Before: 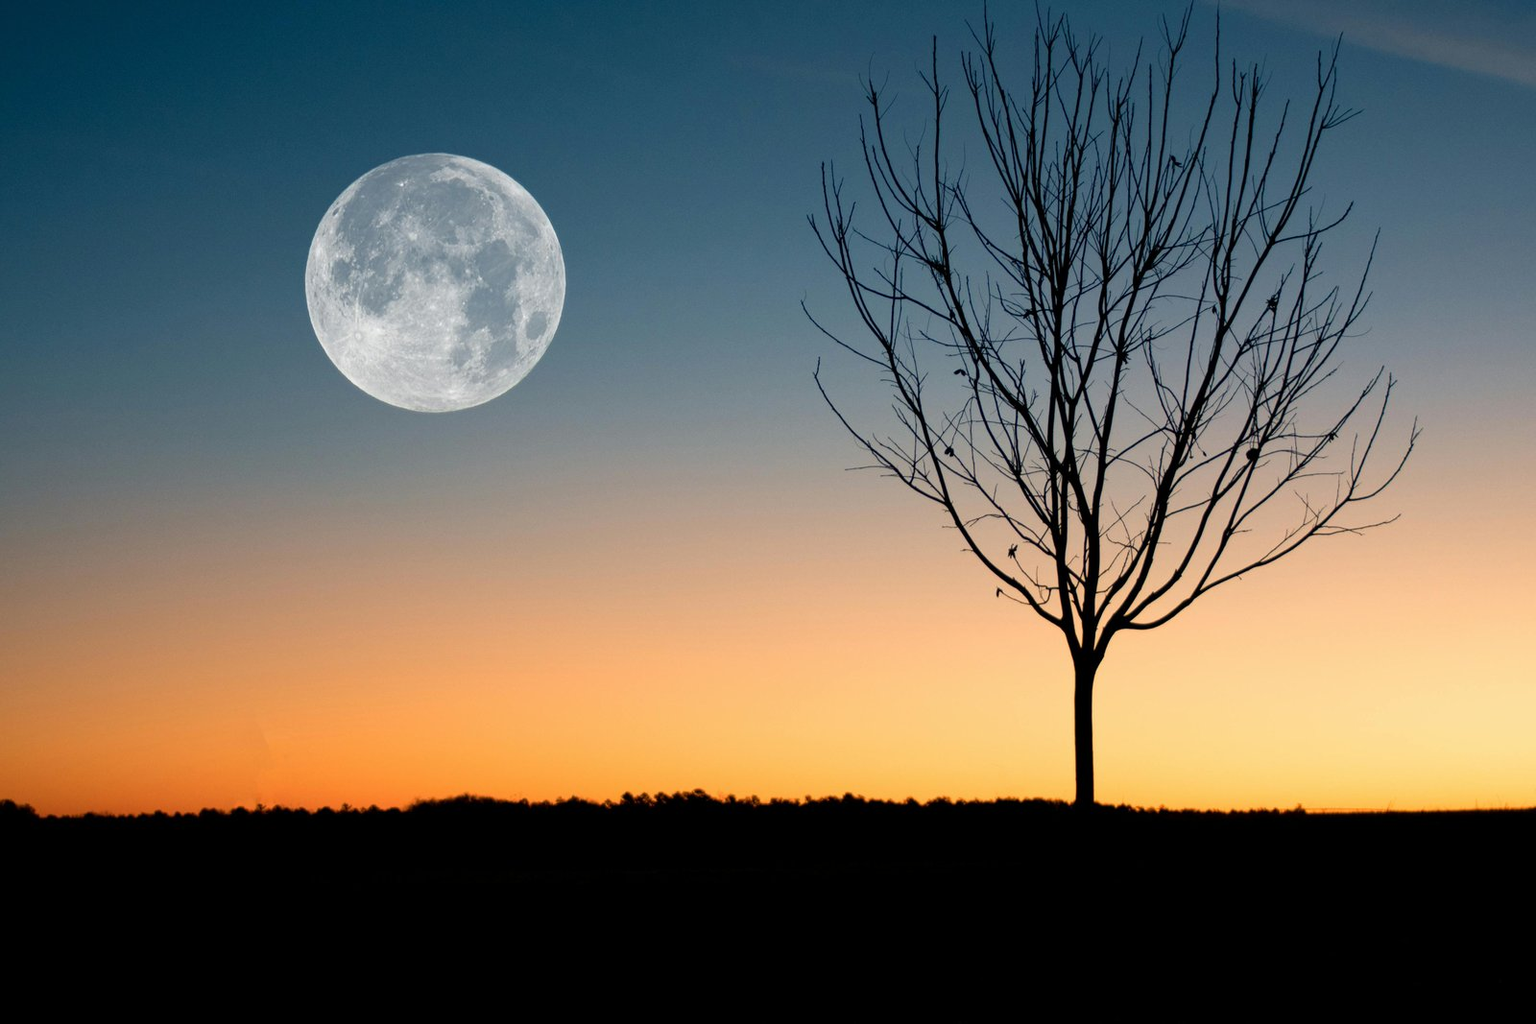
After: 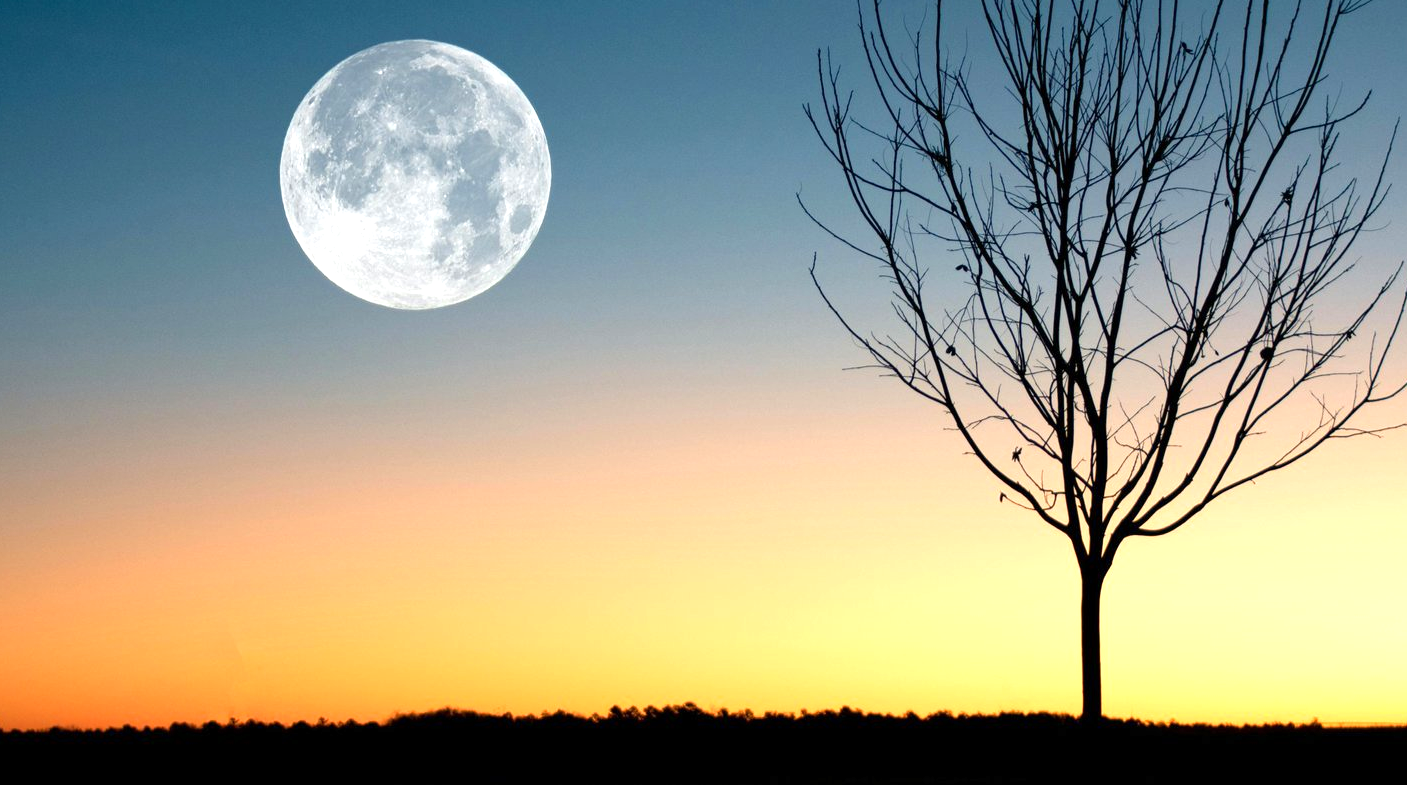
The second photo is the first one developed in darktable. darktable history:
crop and rotate: left 2.425%, top 11.305%, right 9.6%, bottom 15.08%
exposure: exposure 0.781 EV, compensate highlight preservation false
